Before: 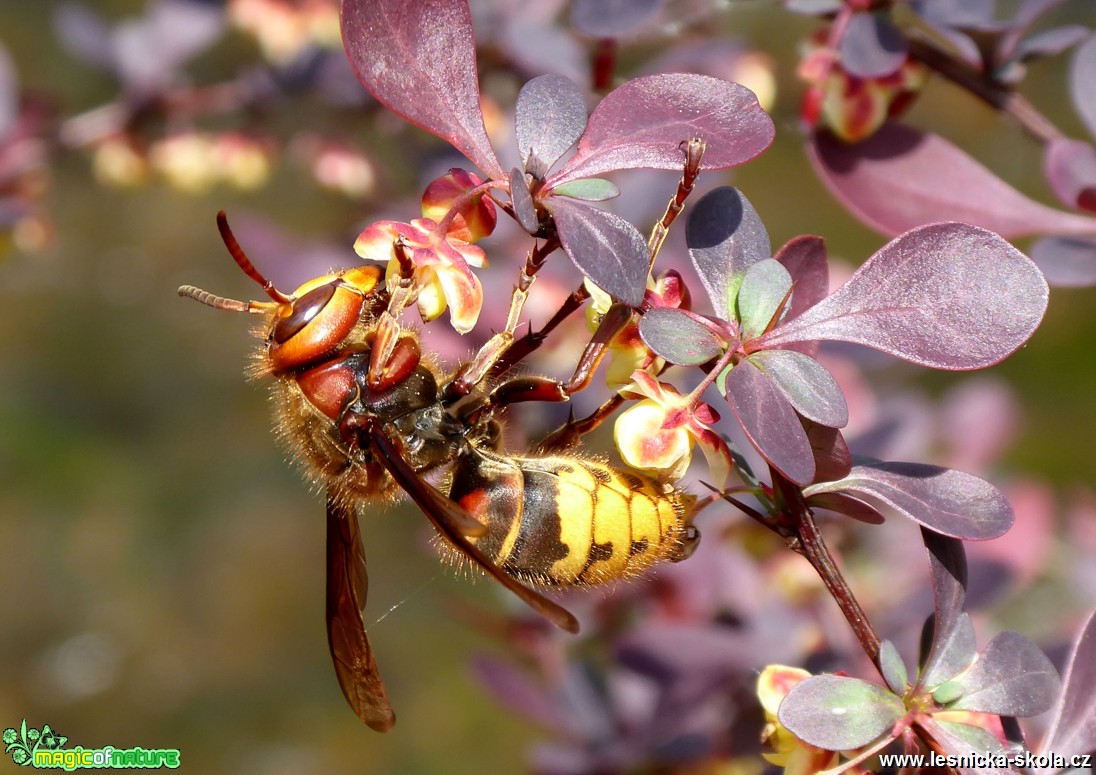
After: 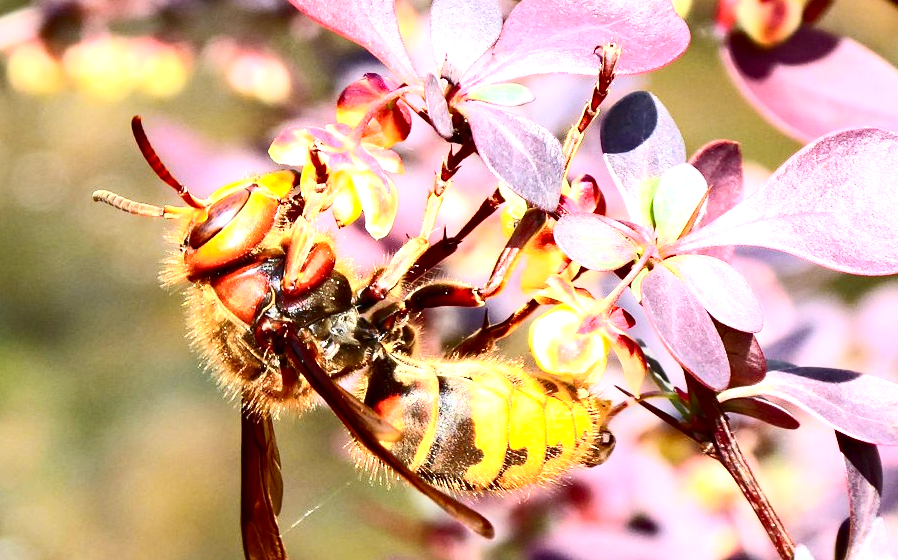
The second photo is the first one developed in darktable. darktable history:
contrast brightness saturation: contrast 0.385, brightness 0.1
haze removal: compatibility mode true, adaptive false
shadows and highlights: shadows 37.15, highlights -27.22, soften with gaussian
crop: left 7.792%, top 12.278%, right 10.266%, bottom 15.434%
exposure: black level correction 0, exposure 1.34 EV, compensate exposure bias true, compensate highlight preservation false
